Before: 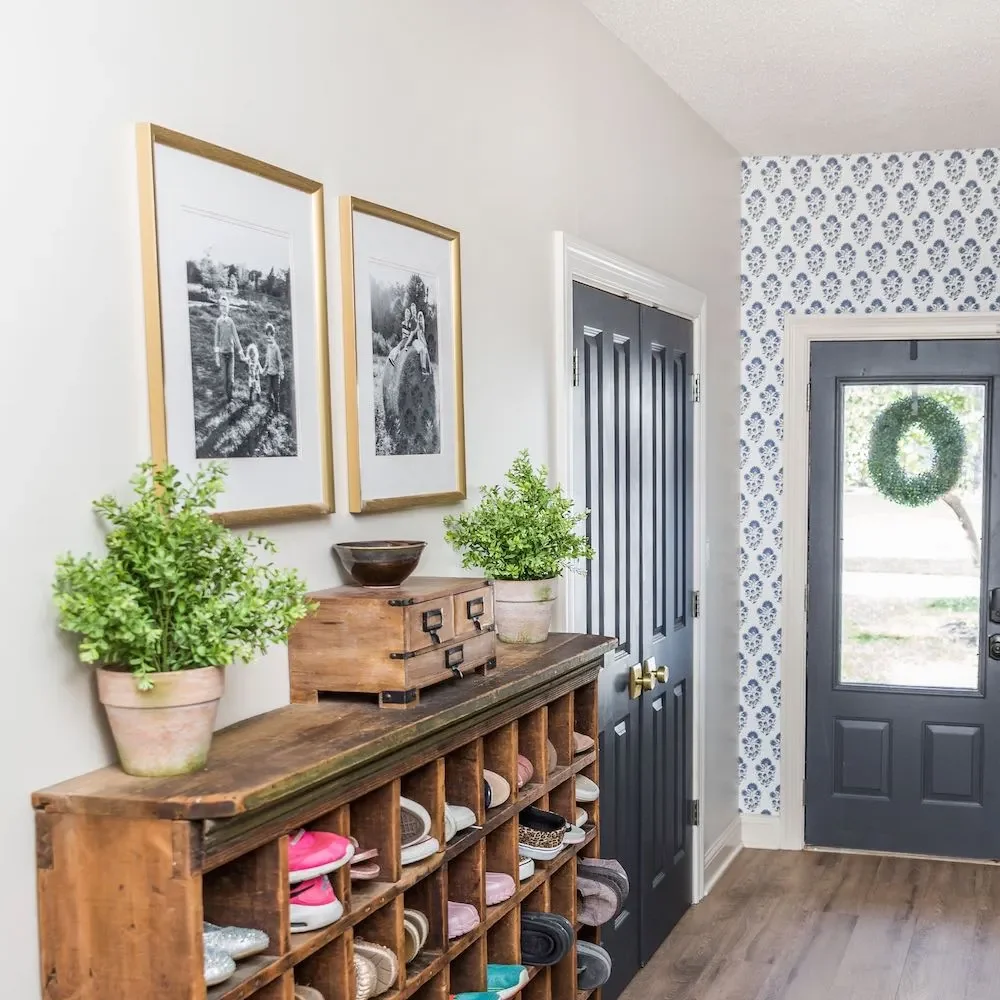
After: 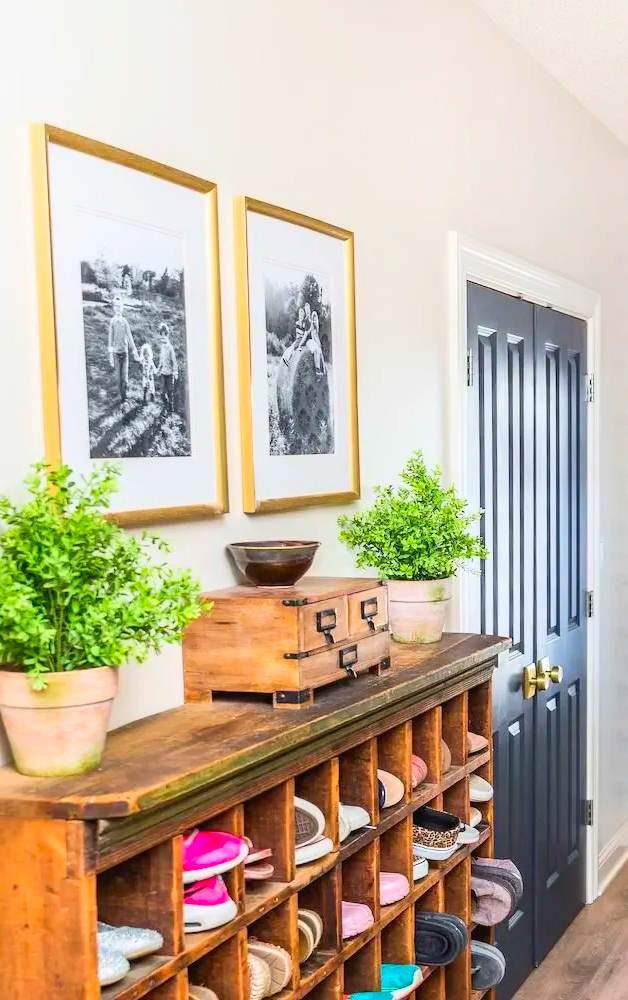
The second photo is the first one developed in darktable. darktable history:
crop: left 10.644%, right 26.528%
contrast brightness saturation: contrast 0.2, brightness 0.2, saturation 0.8
